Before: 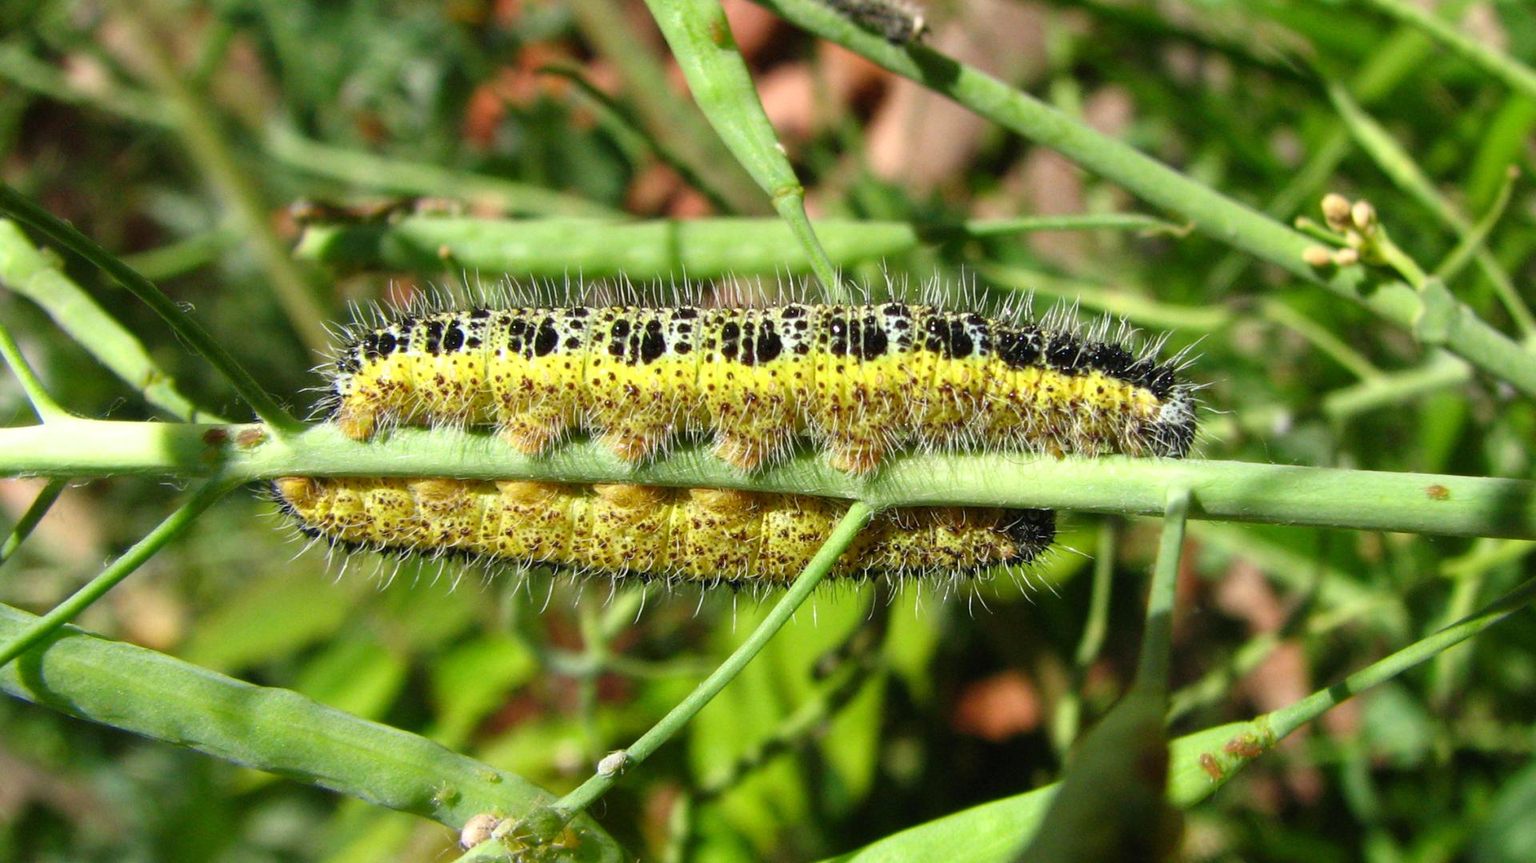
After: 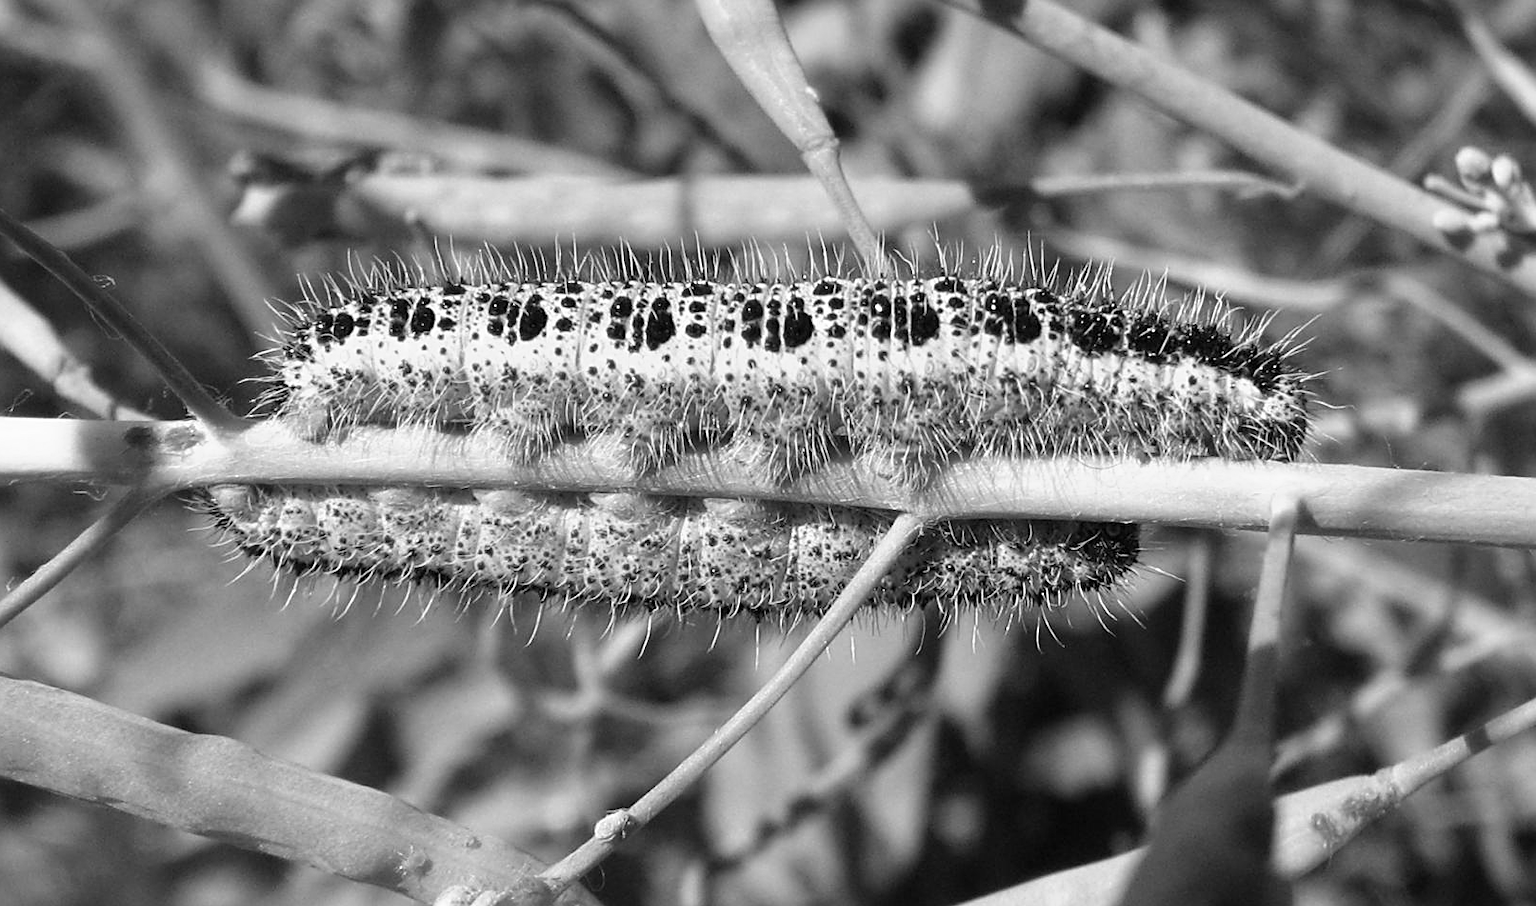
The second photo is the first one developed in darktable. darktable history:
crop: left 6.446%, top 8.188%, right 9.538%, bottom 3.548%
white balance: red 0.954, blue 1.079
monochrome: a -3.63, b -0.465
sharpen: on, module defaults
